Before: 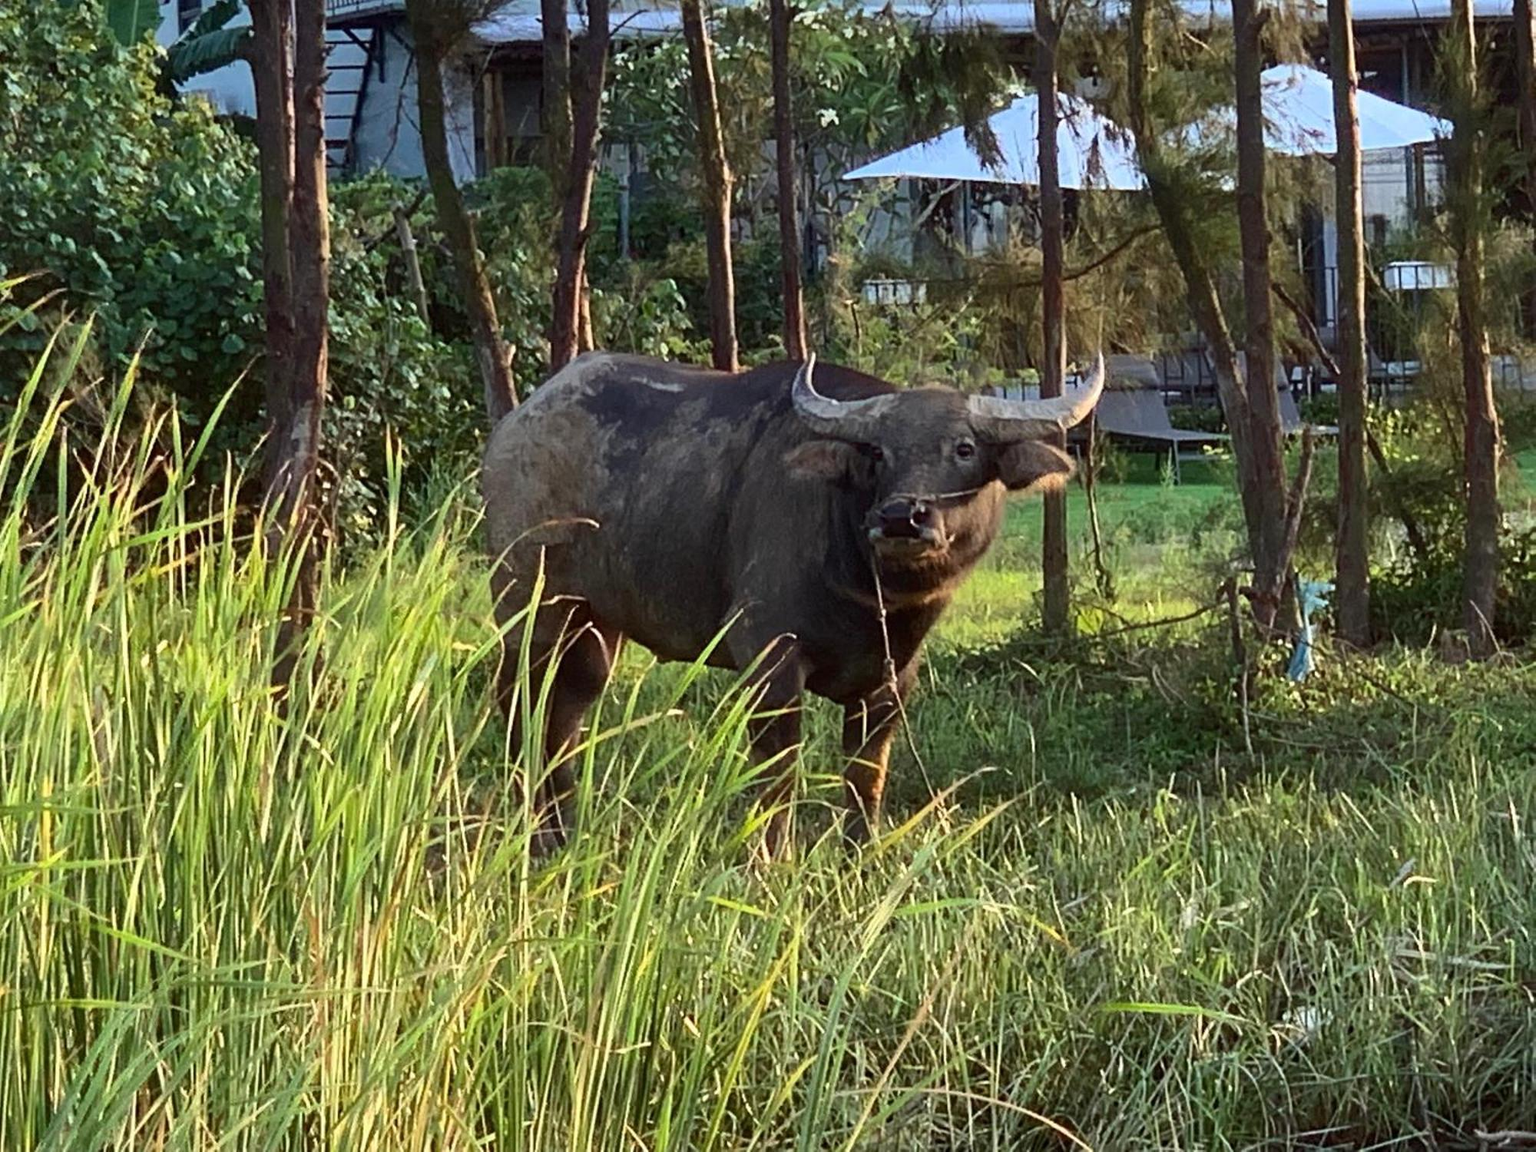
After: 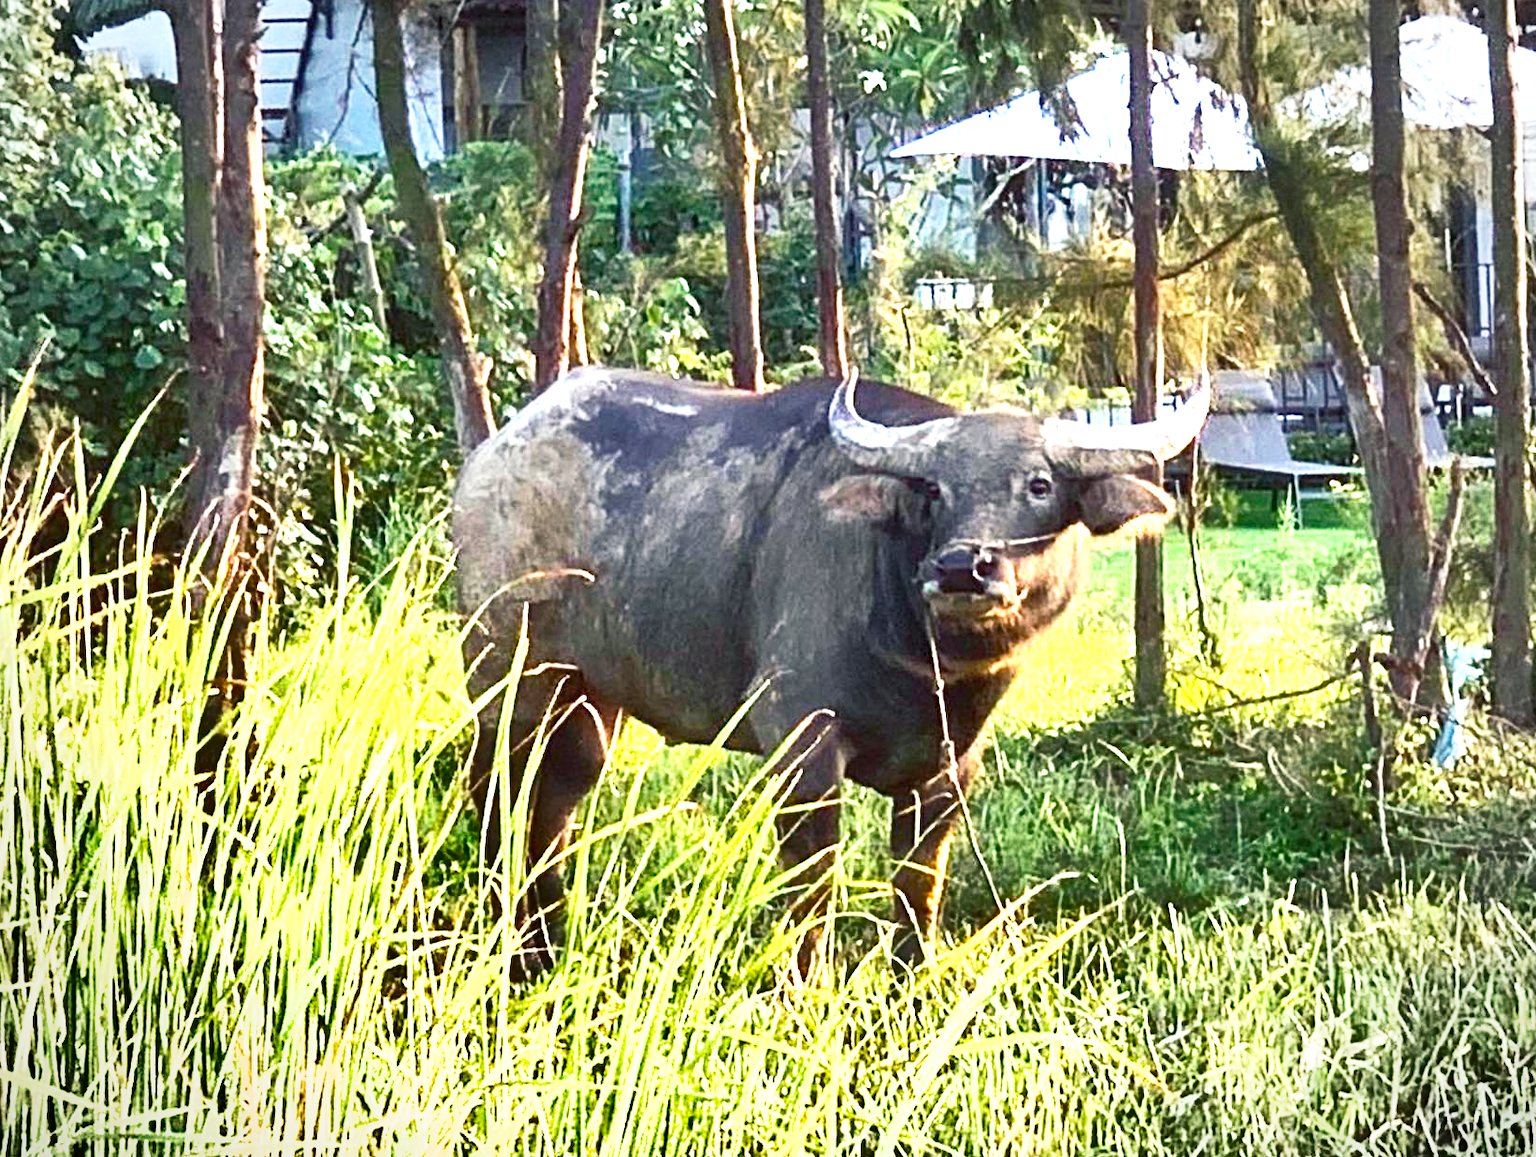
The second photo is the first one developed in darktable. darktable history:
crop and rotate: left 7.29%, top 4.466%, right 10.576%, bottom 13.022%
color balance rgb: shadows lift › chroma 5.245%, shadows lift › hue 239.8°, perceptual saturation grading › global saturation 30.826%, perceptual brilliance grading › global brilliance 3.028%, global vibrance 9.522%
shadows and highlights: radius 171.77, shadows 27.23, white point adjustment 2.99, highlights -68.01, soften with gaussian
exposure: black level correction 0, exposure 1.693 EV, compensate highlight preservation false
base curve: curves: ch0 [(0, 0) (0.666, 0.806) (1, 1)], preserve colors none
tone equalizer: smoothing diameter 2.02%, edges refinement/feathering 23.9, mask exposure compensation -1.57 EV, filter diffusion 5
contrast brightness saturation: contrast 0.115, saturation -0.162
vignetting: fall-off start 75.44%, brightness -0.285, width/height ratio 1.079
